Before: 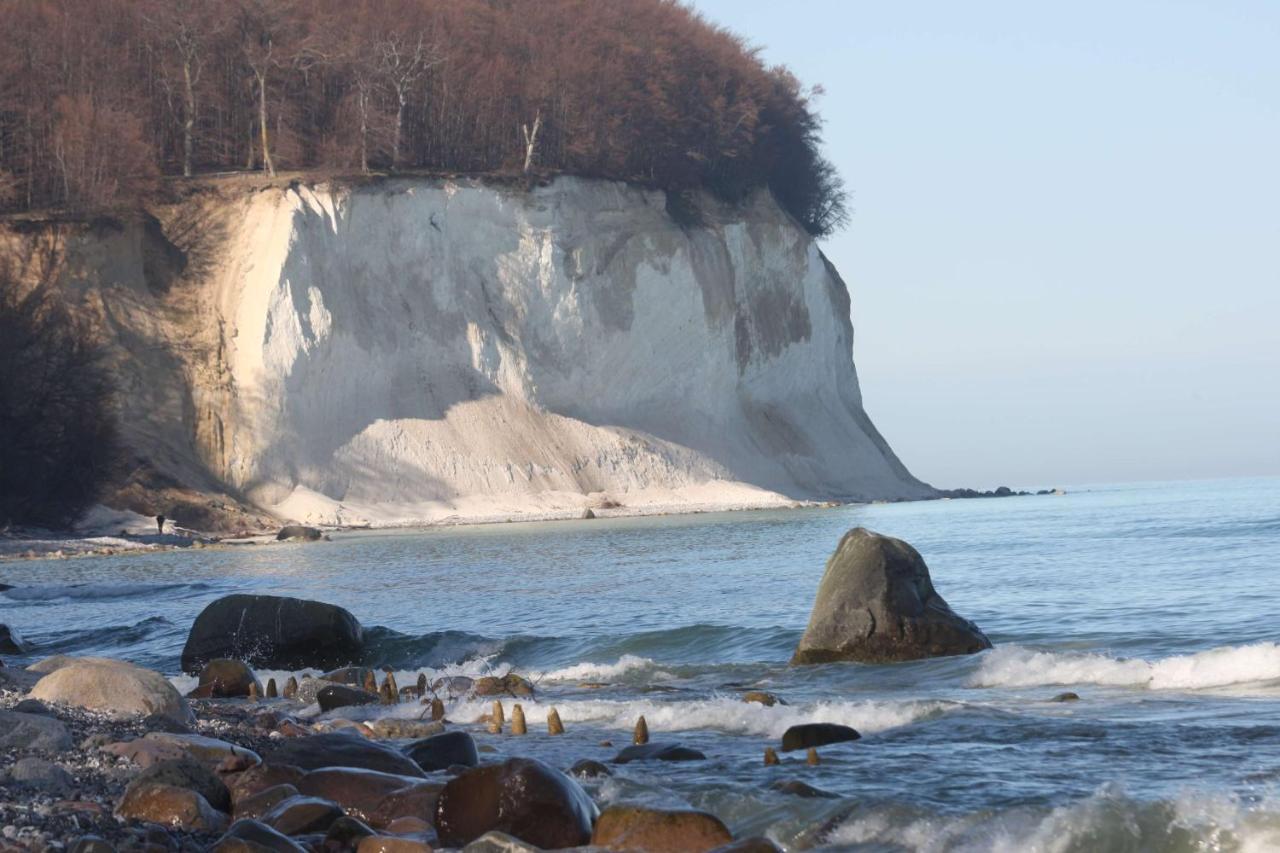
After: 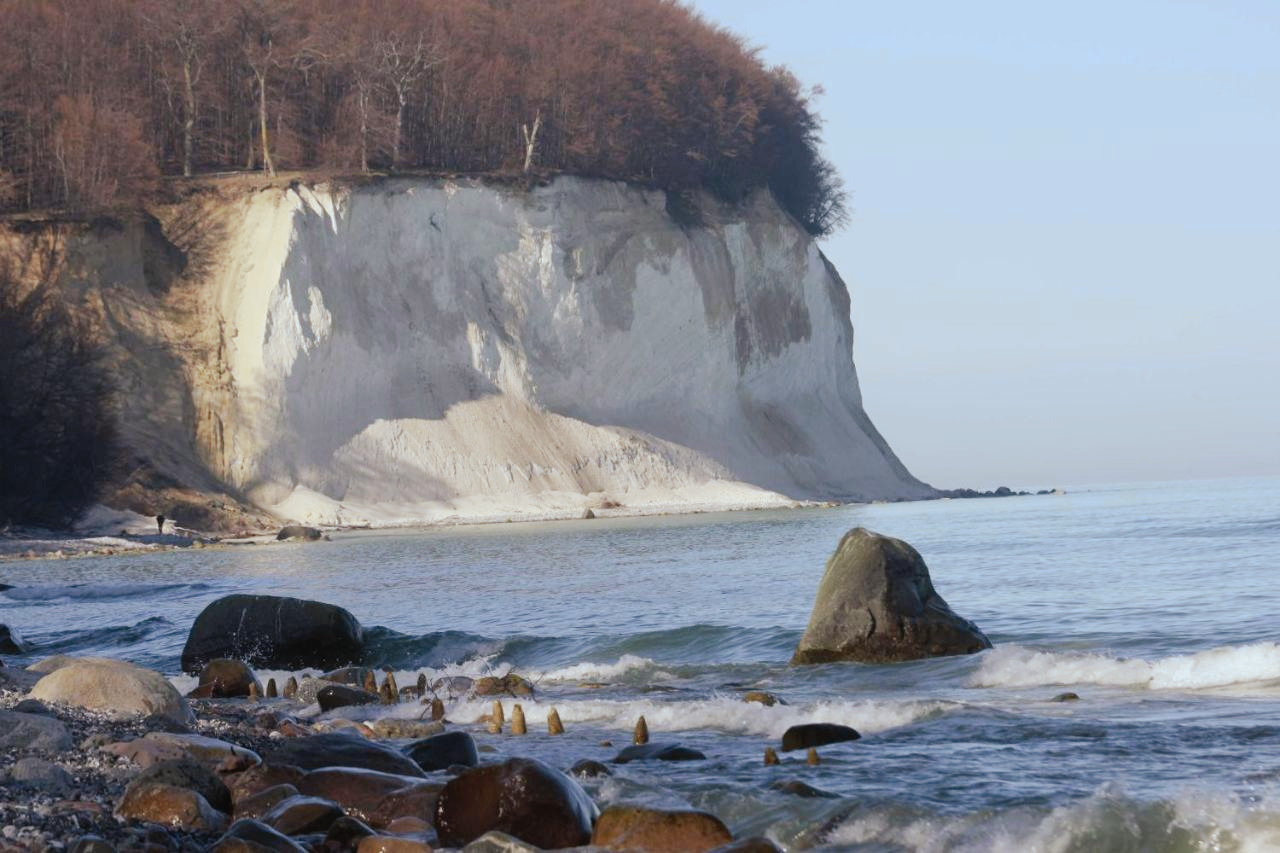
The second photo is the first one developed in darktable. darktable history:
tone curve: curves: ch0 [(0, 0) (0.003, 0.018) (0.011, 0.019) (0.025, 0.02) (0.044, 0.024) (0.069, 0.034) (0.1, 0.049) (0.136, 0.082) (0.177, 0.136) (0.224, 0.196) (0.277, 0.263) (0.335, 0.329) (0.399, 0.401) (0.468, 0.473) (0.543, 0.546) (0.623, 0.625) (0.709, 0.698) (0.801, 0.779) (0.898, 0.867) (1, 1)], preserve colors none
color look up table: target L [93.4, 86.44, 84.62, 79.07, 81.68, 73.95, 74.02, 73.31, 65.26, 58.26, 52.31, 55.64, 33.75, 34.53, 28.32, 3.769, 201.82, 83.36, 76.18, 72.85, 65.89, 57.68, 58.09, 48, 43.55, 48.32, 34.18, 37.05, 28.21, 94.93, 77.04, 71.54, 72.54, 67.47, 65.08, 61.03, 51.66, 53.66, 54, 41.5, 46.97, 30.6, 33.97, 17.59, 8.053, 87.24, 80.73, 77.25, 52.05], target a [-2.059, -25.89, -53.34, -9.056, -69.83, -34.11, -7.634, -57.76, -60.17, -54.97, -9.071, -2.914, -30.7, -29.96, -10.02, -2.981, 0, -12.32, 16.15, 7.525, 22.52, 47.85, 27.02, 56.69, 12.22, 66.15, 35.01, 48.31, 21.41, -3.703, 2.606, 31.12, 21.65, 32.77, 62.13, 67.79, 37.46, 62, 18.71, 3.87, 52.13, 0.265, 43.4, 20.16, 12.6, -27.77, -37.84, -10.4, -25.85], target b [9.044, 28.83, 5.959, 58.63, 46.54, 46.03, 29.8, 19.47, 42.71, 45.01, 44.54, 11.6, 28.72, 21.16, 26.09, 5.833, -0.001, 54.45, -0.903, 34.11, 54.15, 52.58, 22.52, -13.88, 38.4, 49.16, 35.71, 25.74, 20.86, -11.15, -9.624, -37.78, -29.9, -53.76, -61.43, -35.9, -11.69, -1.119, -82.1, -54.5, -61.63, 0.668, -31.53, -42.84, -8.72, -7.558, -31.15, -40.36, -18.56], num patches 49
